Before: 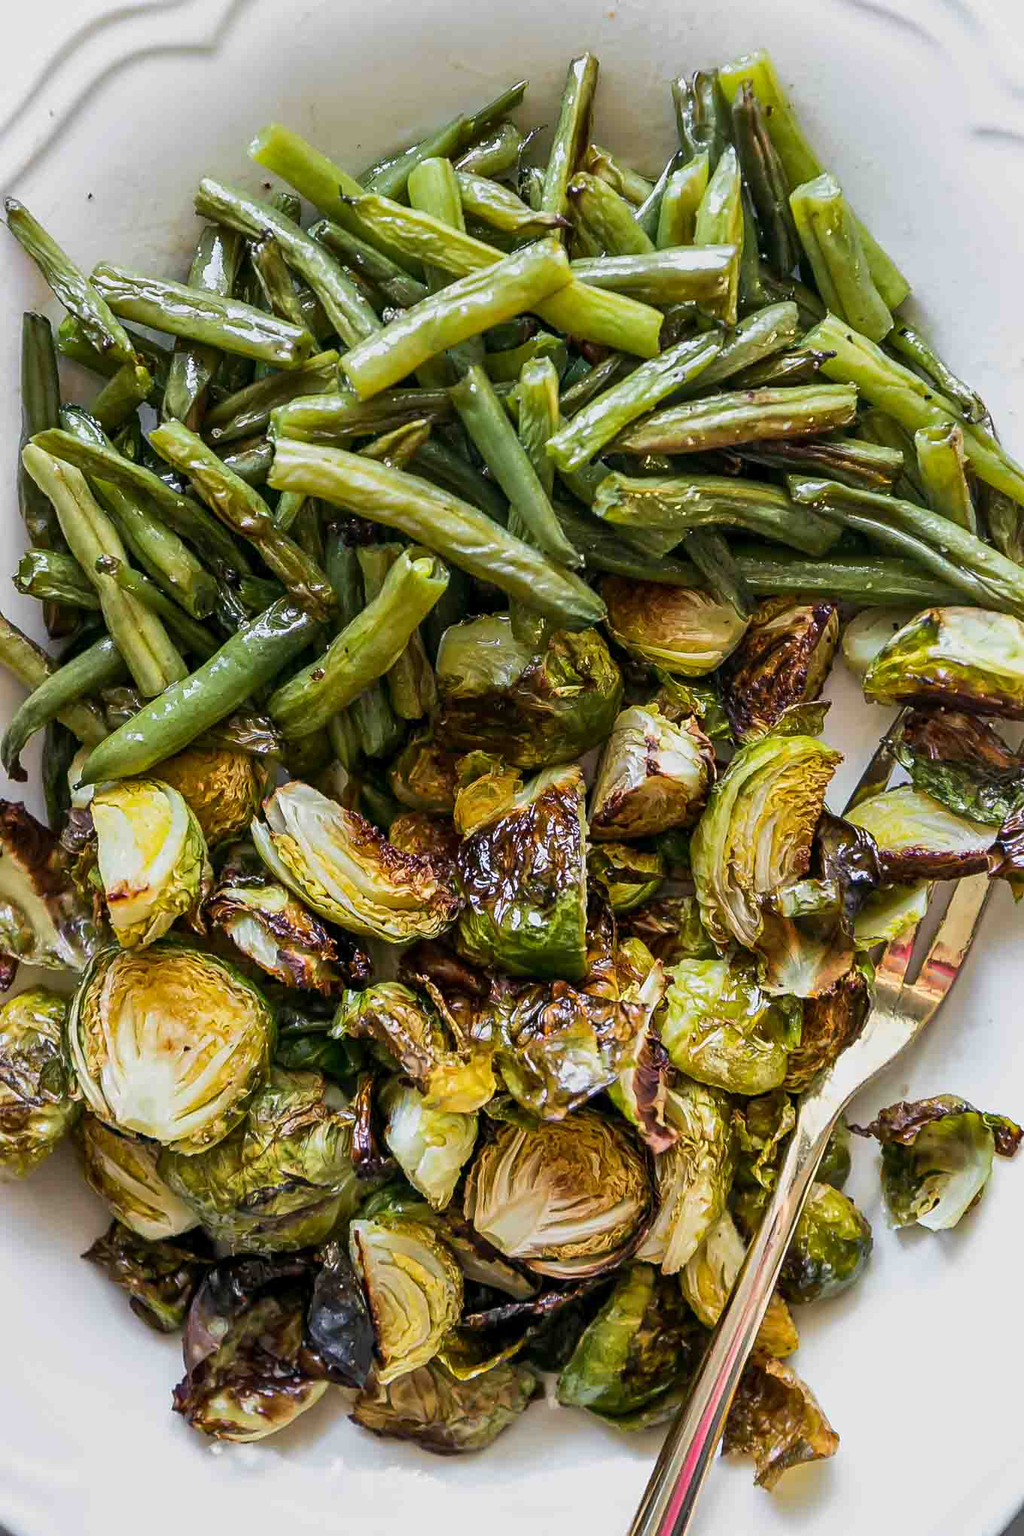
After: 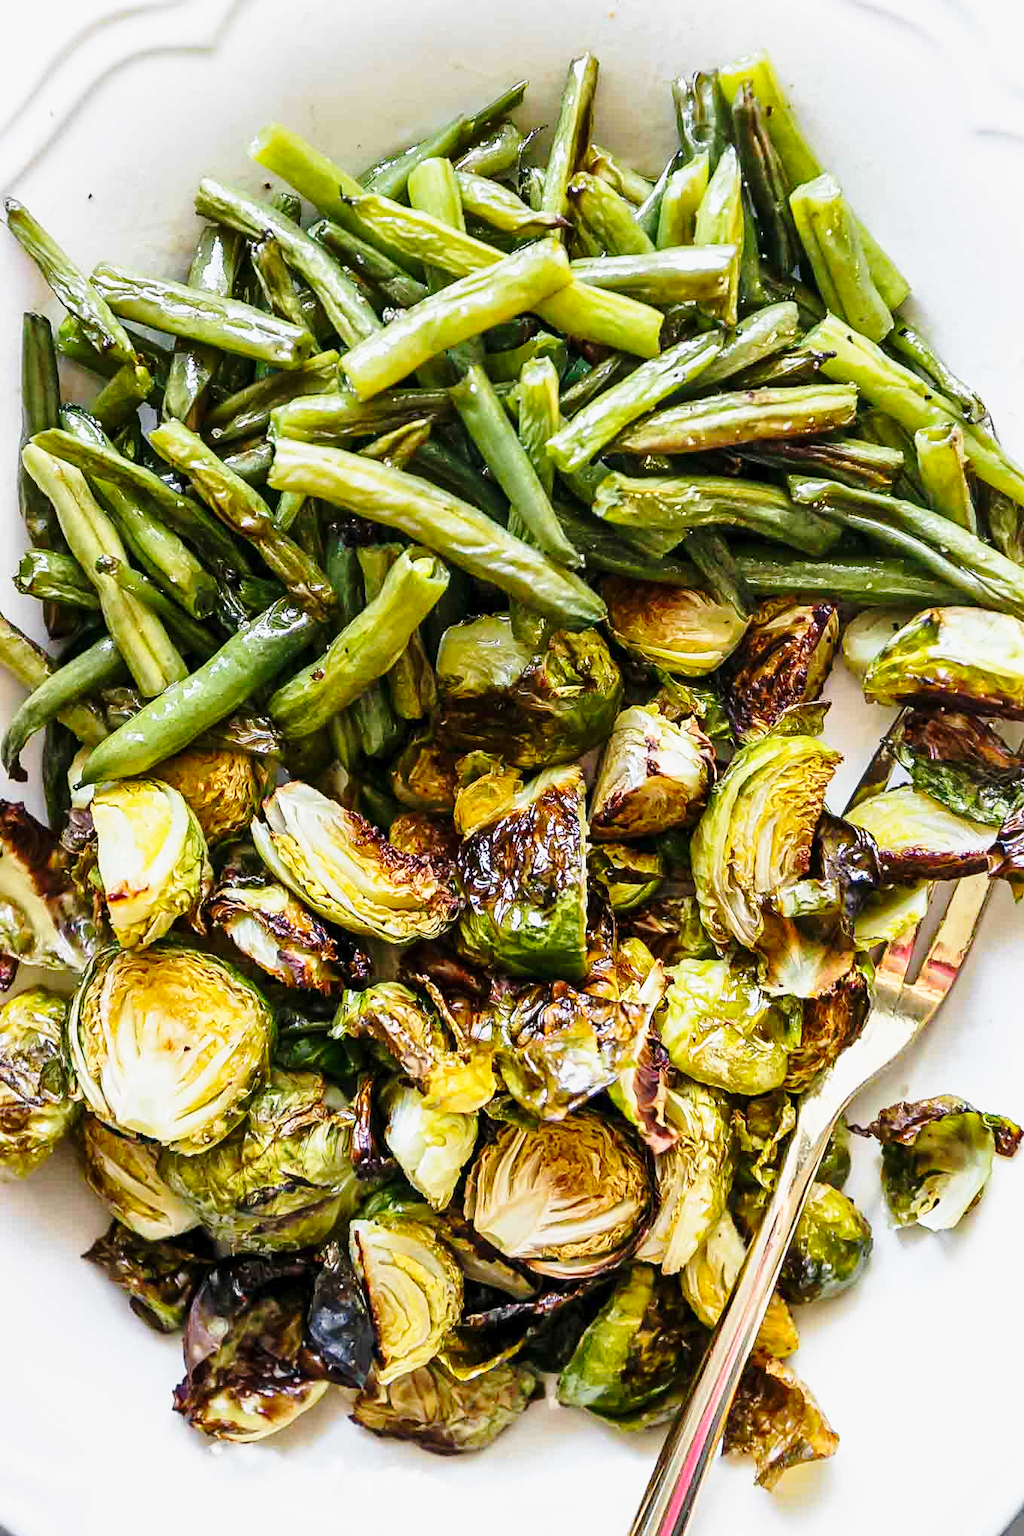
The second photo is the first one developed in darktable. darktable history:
base curve: curves: ch0 [(0, 0) (0.028, 0.03) (0.121, 0.232) (0.46, 0.748) (0.859, 0.968) (1, 1)], preserve colors none
levels: mode automatic, levels [0.016, 0.484, 0.953]
